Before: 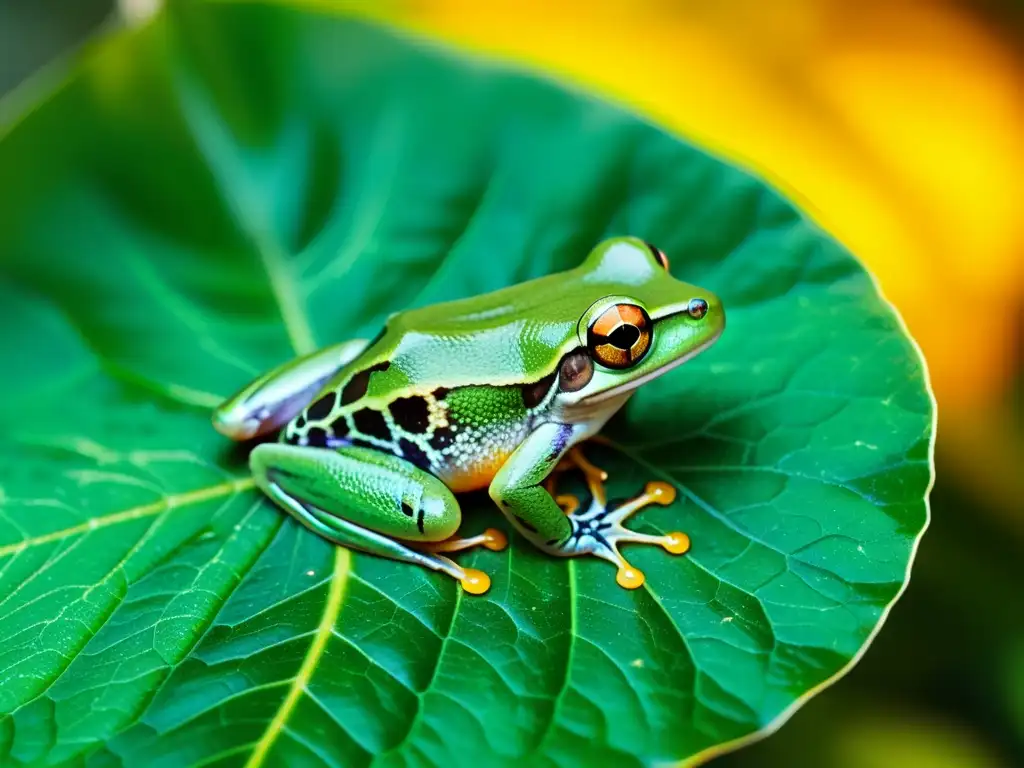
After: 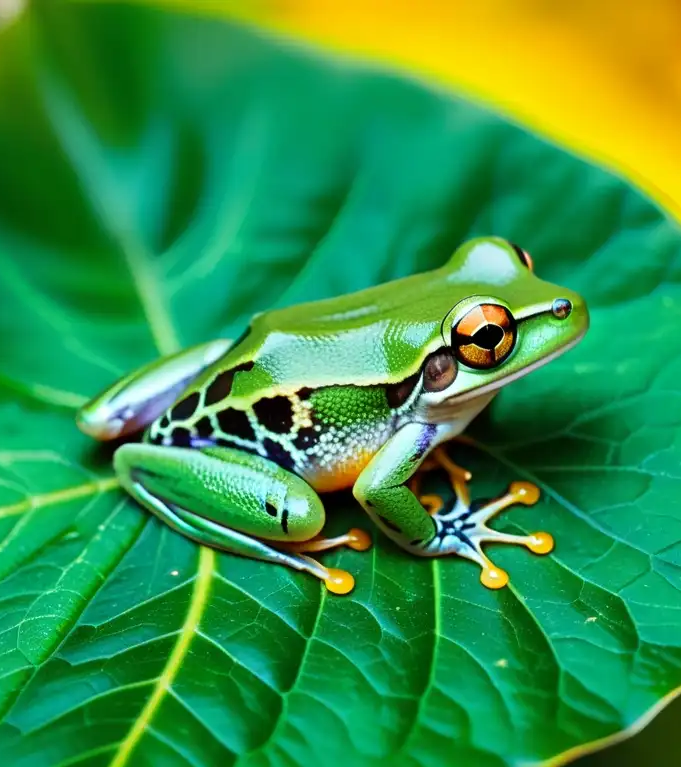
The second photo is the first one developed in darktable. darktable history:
tone equalizer: on, module defaults
crop and rotate: left 13.341%, right 20.066%
